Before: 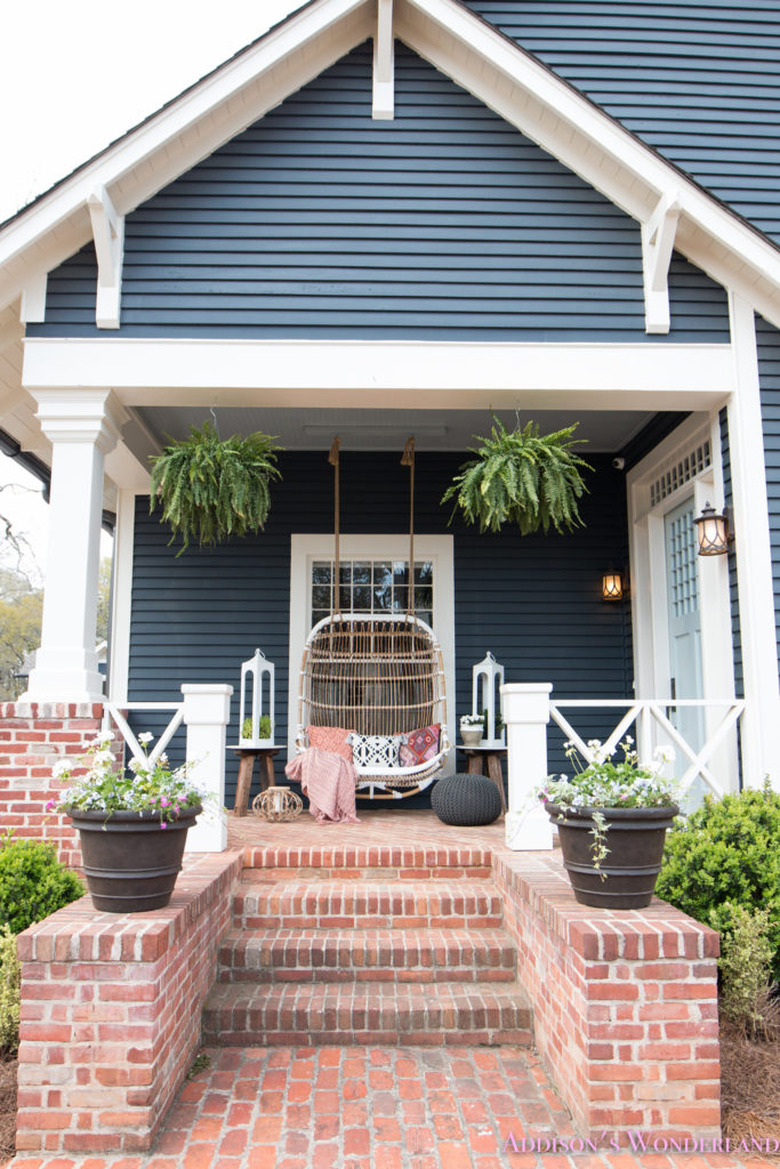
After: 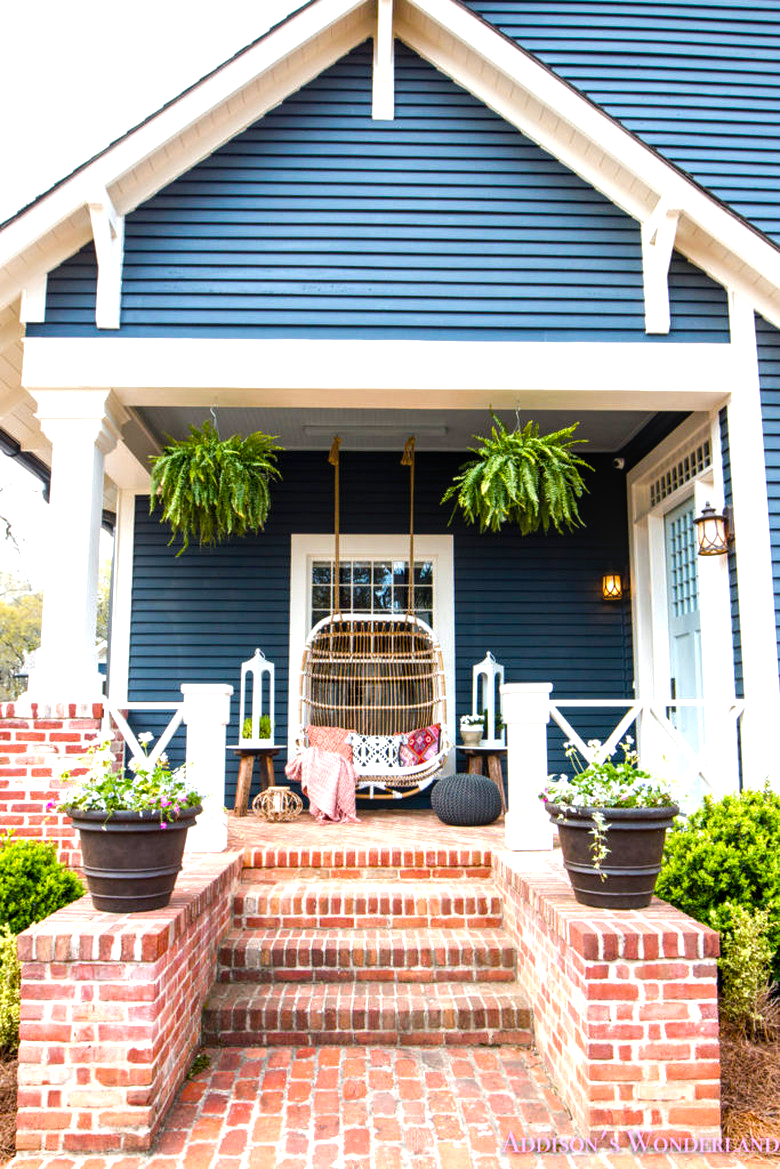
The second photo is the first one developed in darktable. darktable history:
local contrast: detail 130%
color balance rgb: global offset › luminance -0.37%, perceptual saturation grading › highlights -17.77%, perceptual saturation grading › mid-tones 33.1%, perceptual saturation grading › shadows 50.52%, perceptual brilliance grading › highlights 20%, perceptual brilliance grading › mid-tones 20%, perceptual brilliance grading › shadows -20%, global vibrance 50%
